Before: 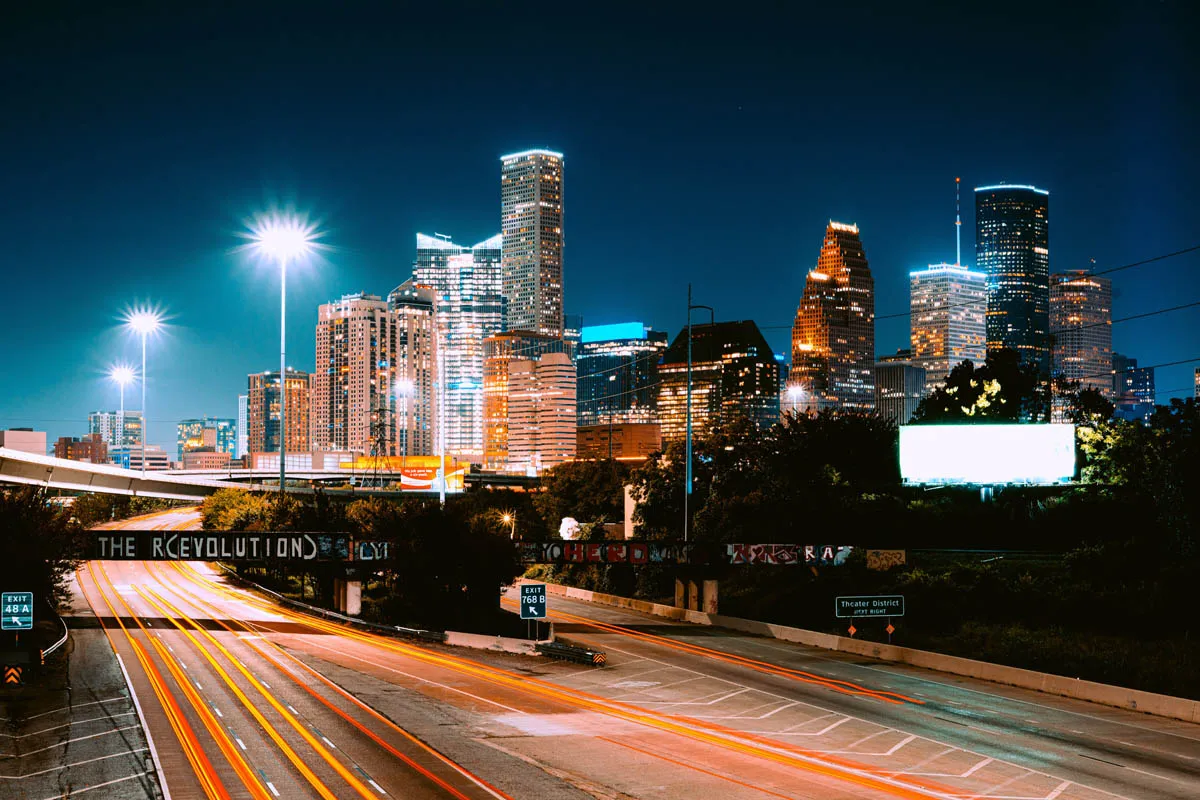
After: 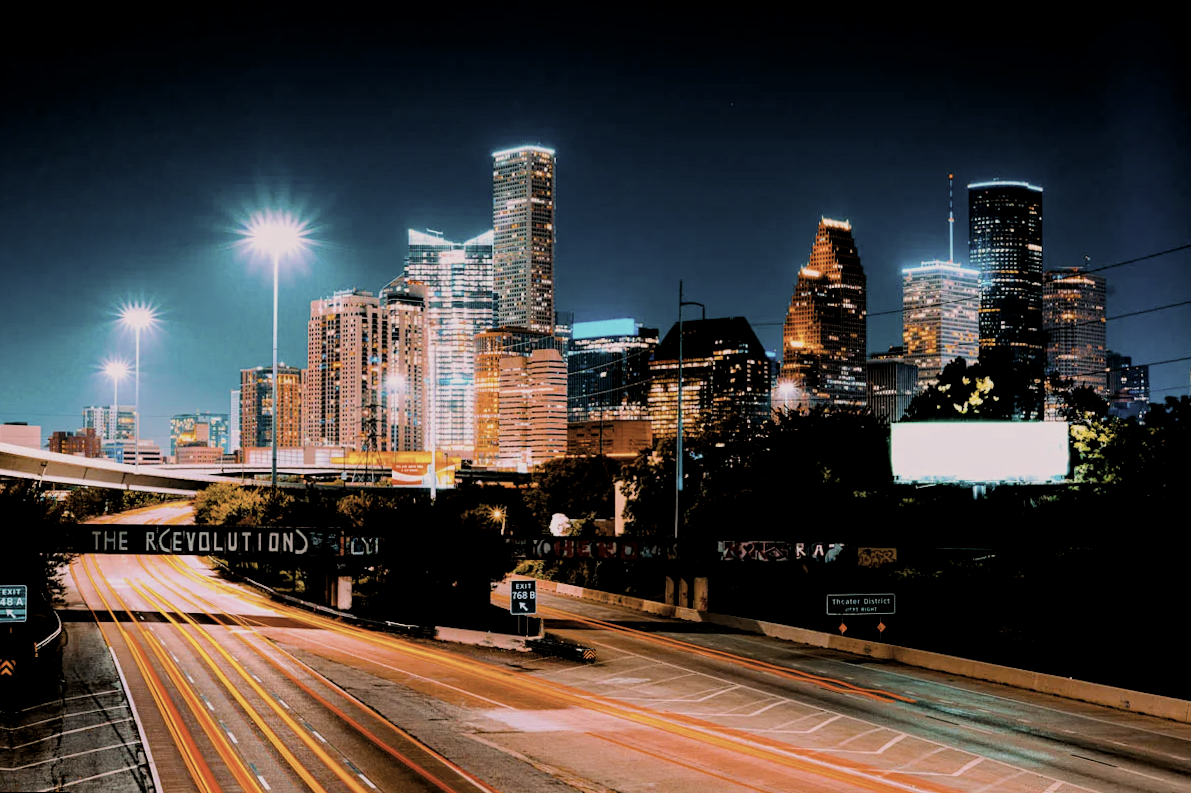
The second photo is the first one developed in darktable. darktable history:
color correction: highlights a* 5.59, highlights b* 5.24, saturation 0.68
local contrast: highlights 100%, shadows 100%, detail 120%, midtone range 0.2
color balance rgb: perceptual saturation grading › global saturation 30%, global vibrance 20%
filmic rgb: black relative exposure -5 EV, hardness 2.88, contrast 1.1
rotate and perspective: rotation 0.192°, lens shift (horizontal) -0.015, crop left 0.005, crop right 0.996, crop top 0.006, crop bottom 0.99
